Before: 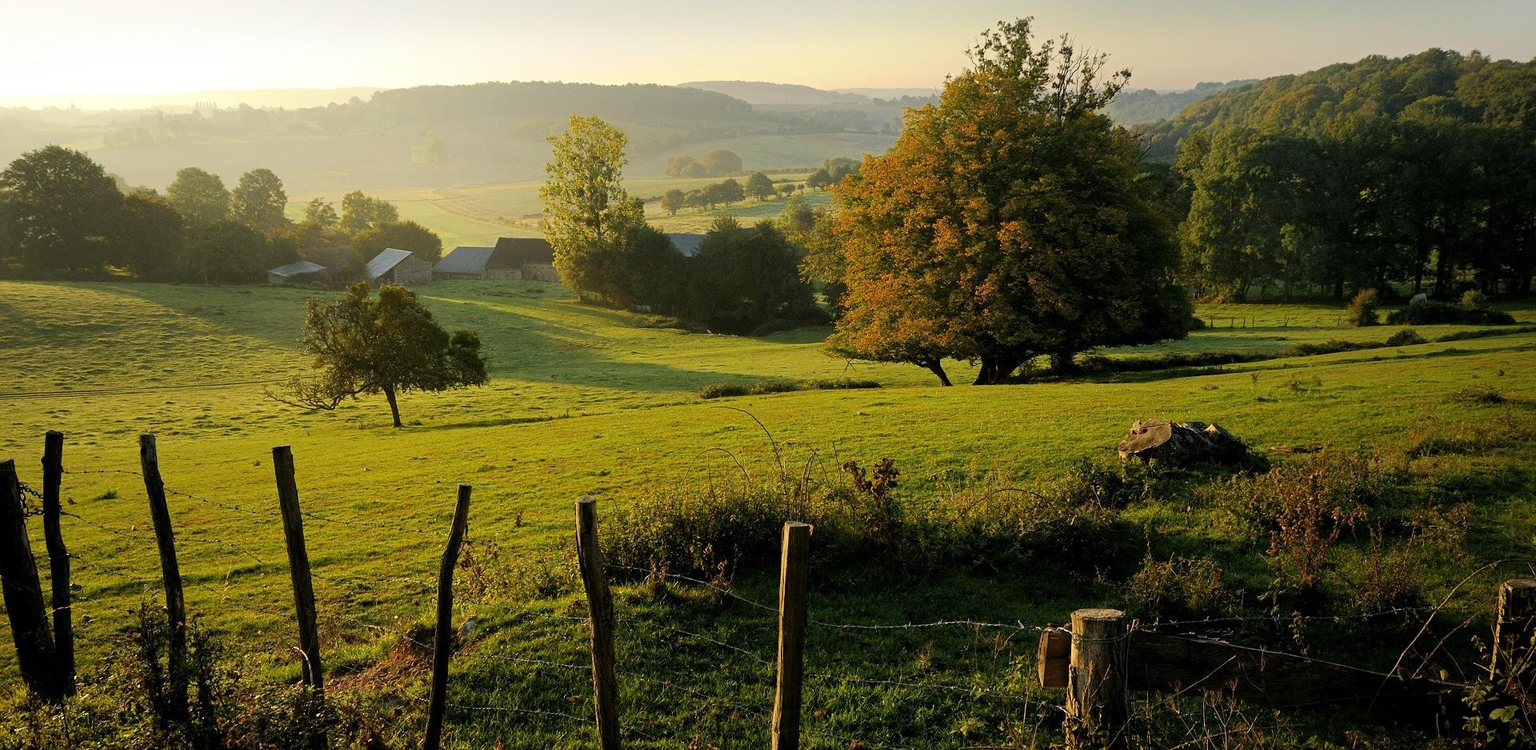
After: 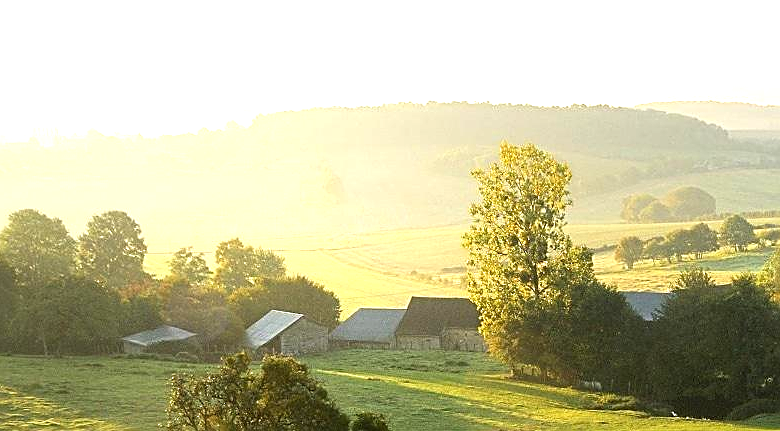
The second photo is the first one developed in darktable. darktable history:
crop and rotate: left 11.058%, top 0.079%, right 48.316%, bottom 53.87%
sharpen: amount 0.588
exposure: black level correction 0, exposure 1.023 EV, compensate exposure bias true, compensate highlight preservation false
